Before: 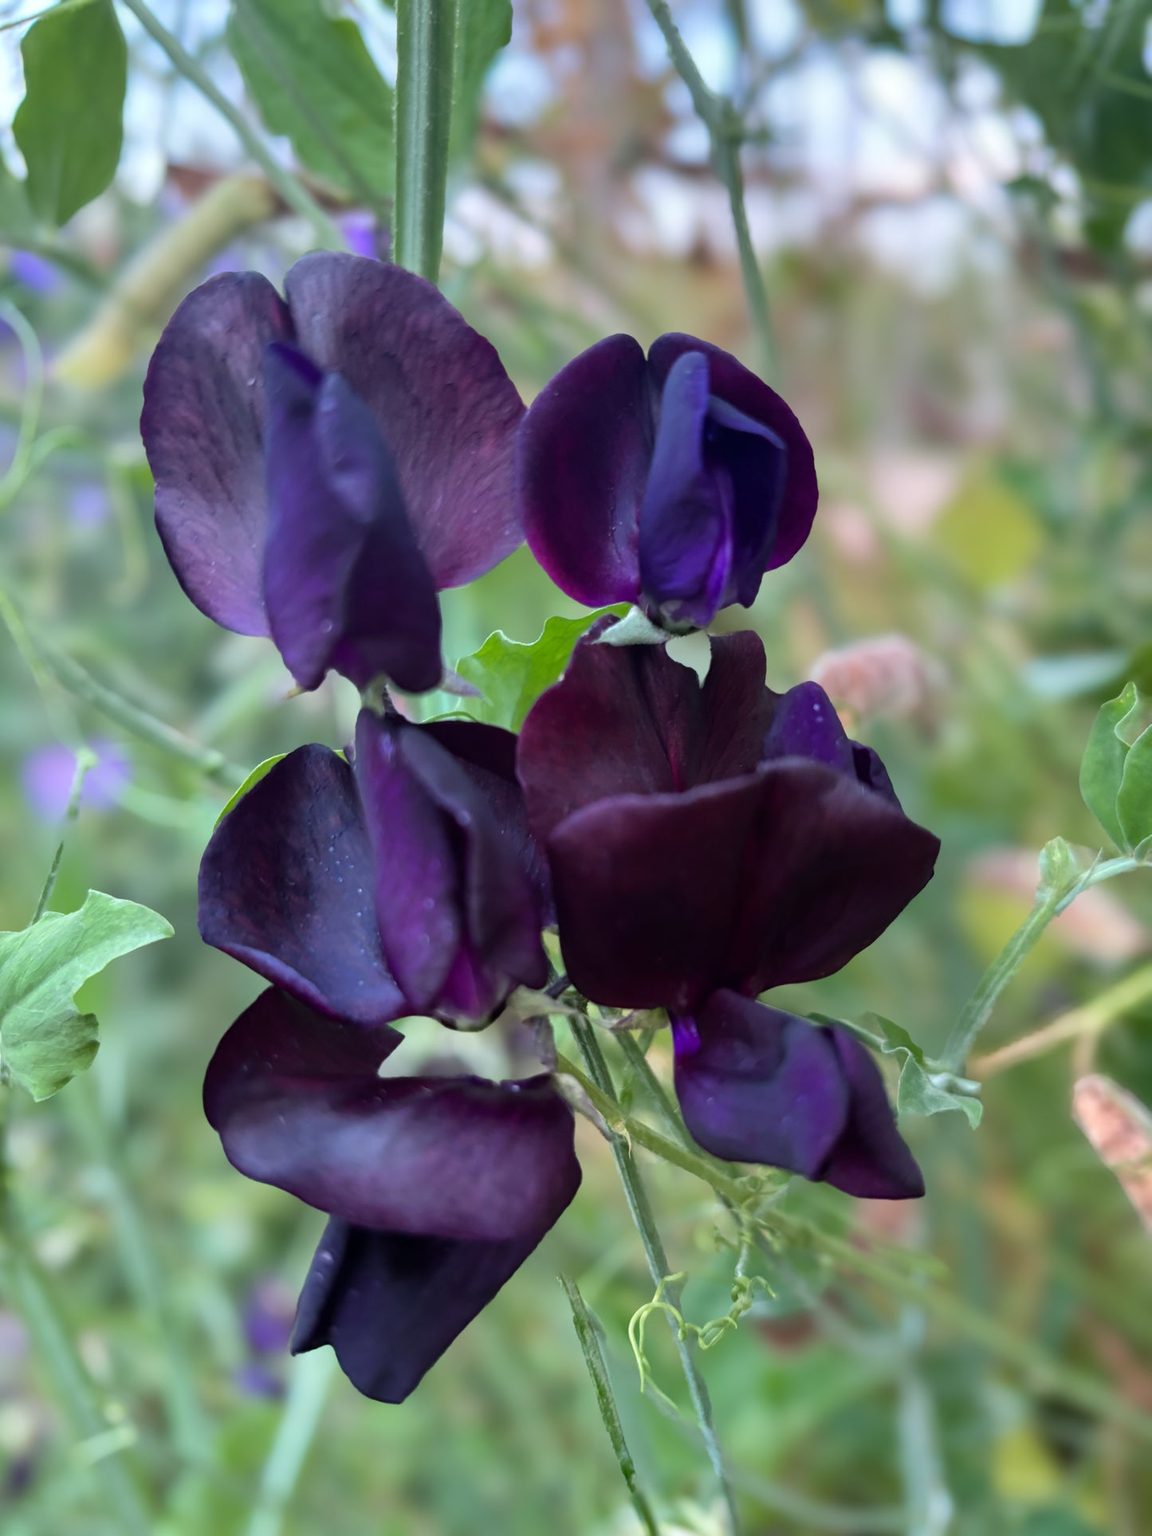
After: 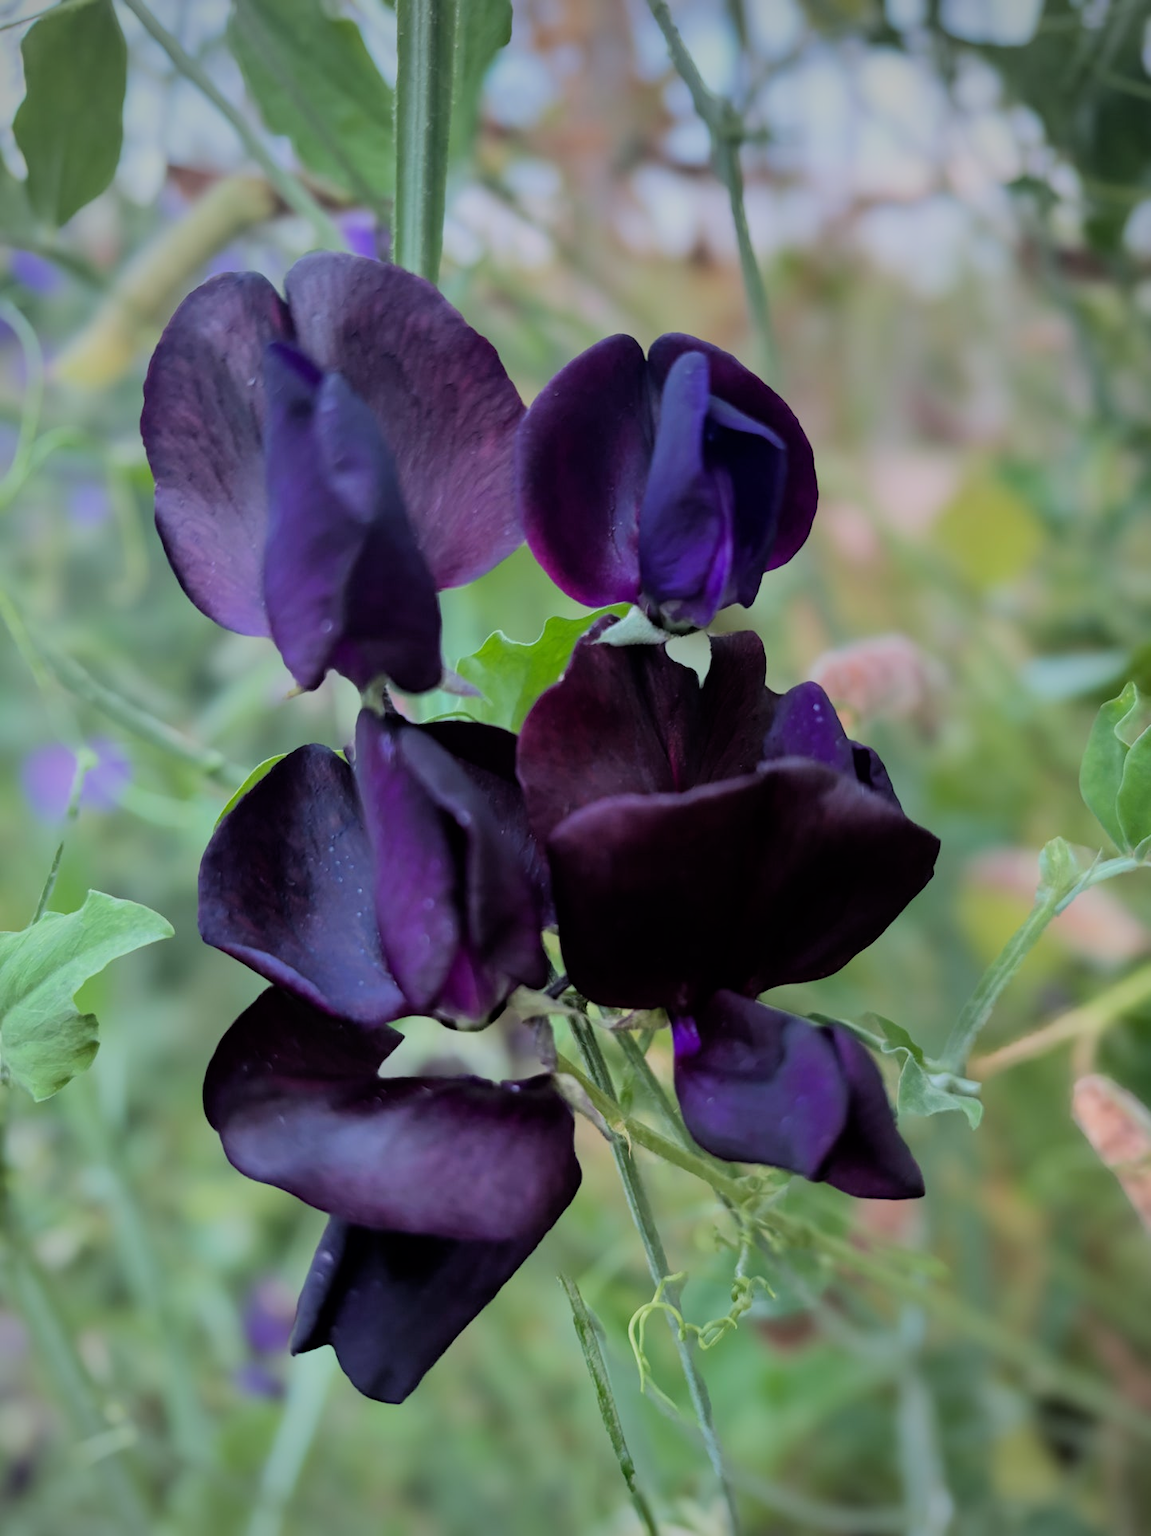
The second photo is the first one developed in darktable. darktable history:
vignetting: fall-off radius 60.82%
filmic rgb: black relative exposure -6.97 EV, white relative exposure 5.64 EV, hardness 2.85, color science v6 (2022), iterations of high-quality reconstruction 0
